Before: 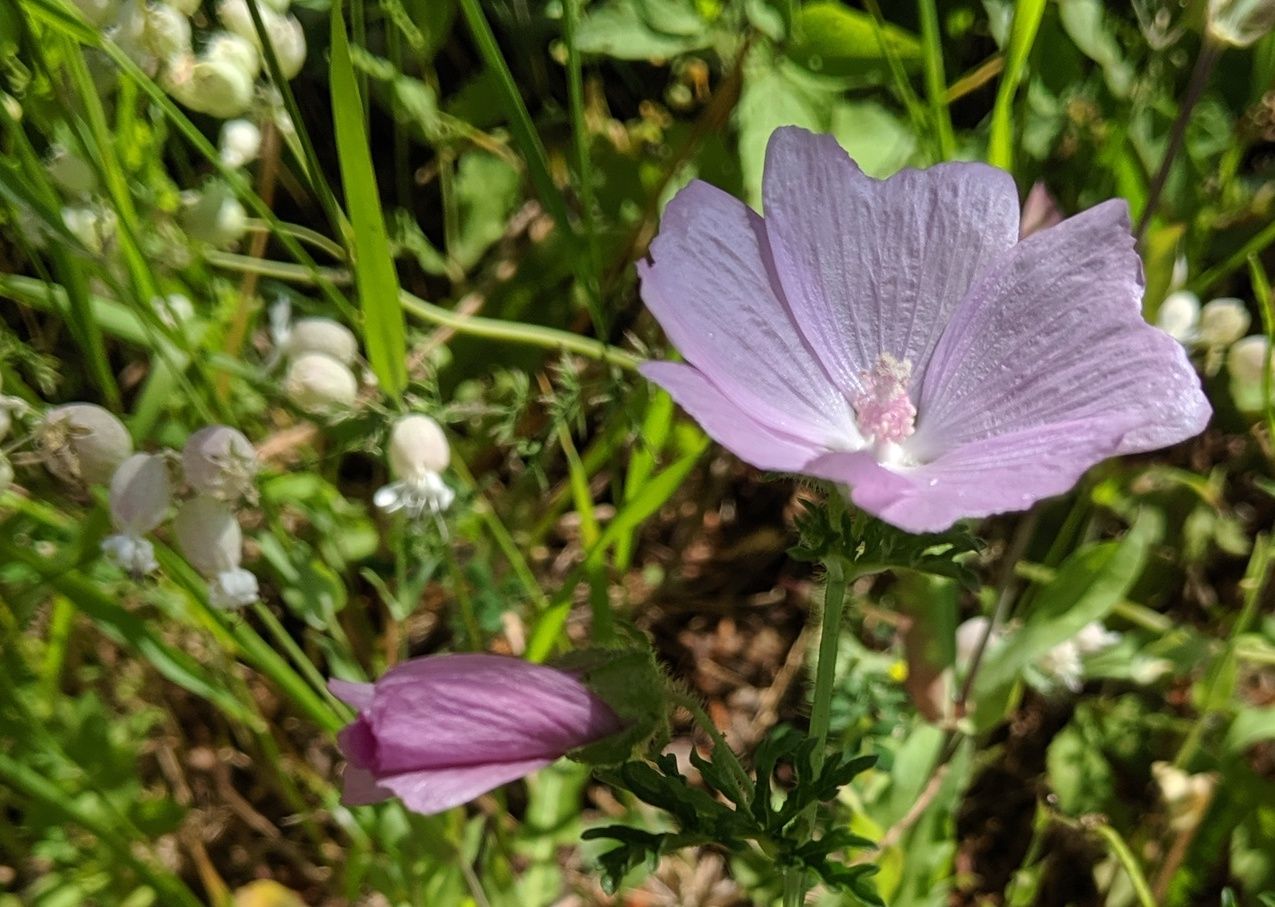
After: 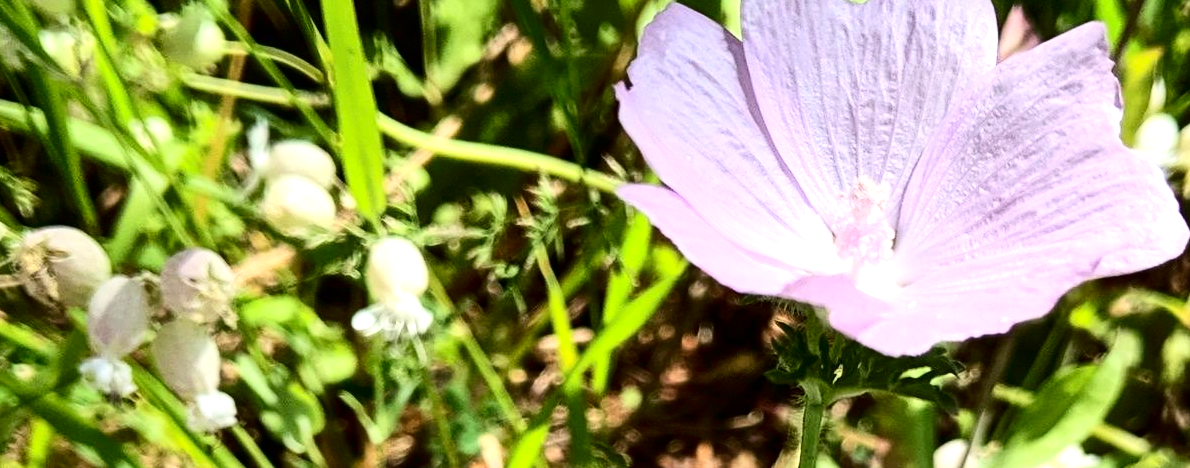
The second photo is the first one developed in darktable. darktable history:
tone curve: curves: ch0 [(0, 0) (0.004, 0.001) (0.133, 0.112) (0.325, 0.362) (0.832, 0.893) (1, 1)], color space Lab, independent channels, preserve colors none
tone equalizer: on, module defaults
crop: left 1.764%, top 19.566%, right 4.673%, bottom 27.94%
contrast brightness saturation: contrast 0.199, brightness -0.112, saturation 0.1
exposure: black level correction 0, exposure 1 EV, compensate exposure bias true, compensate highlight preservation false
